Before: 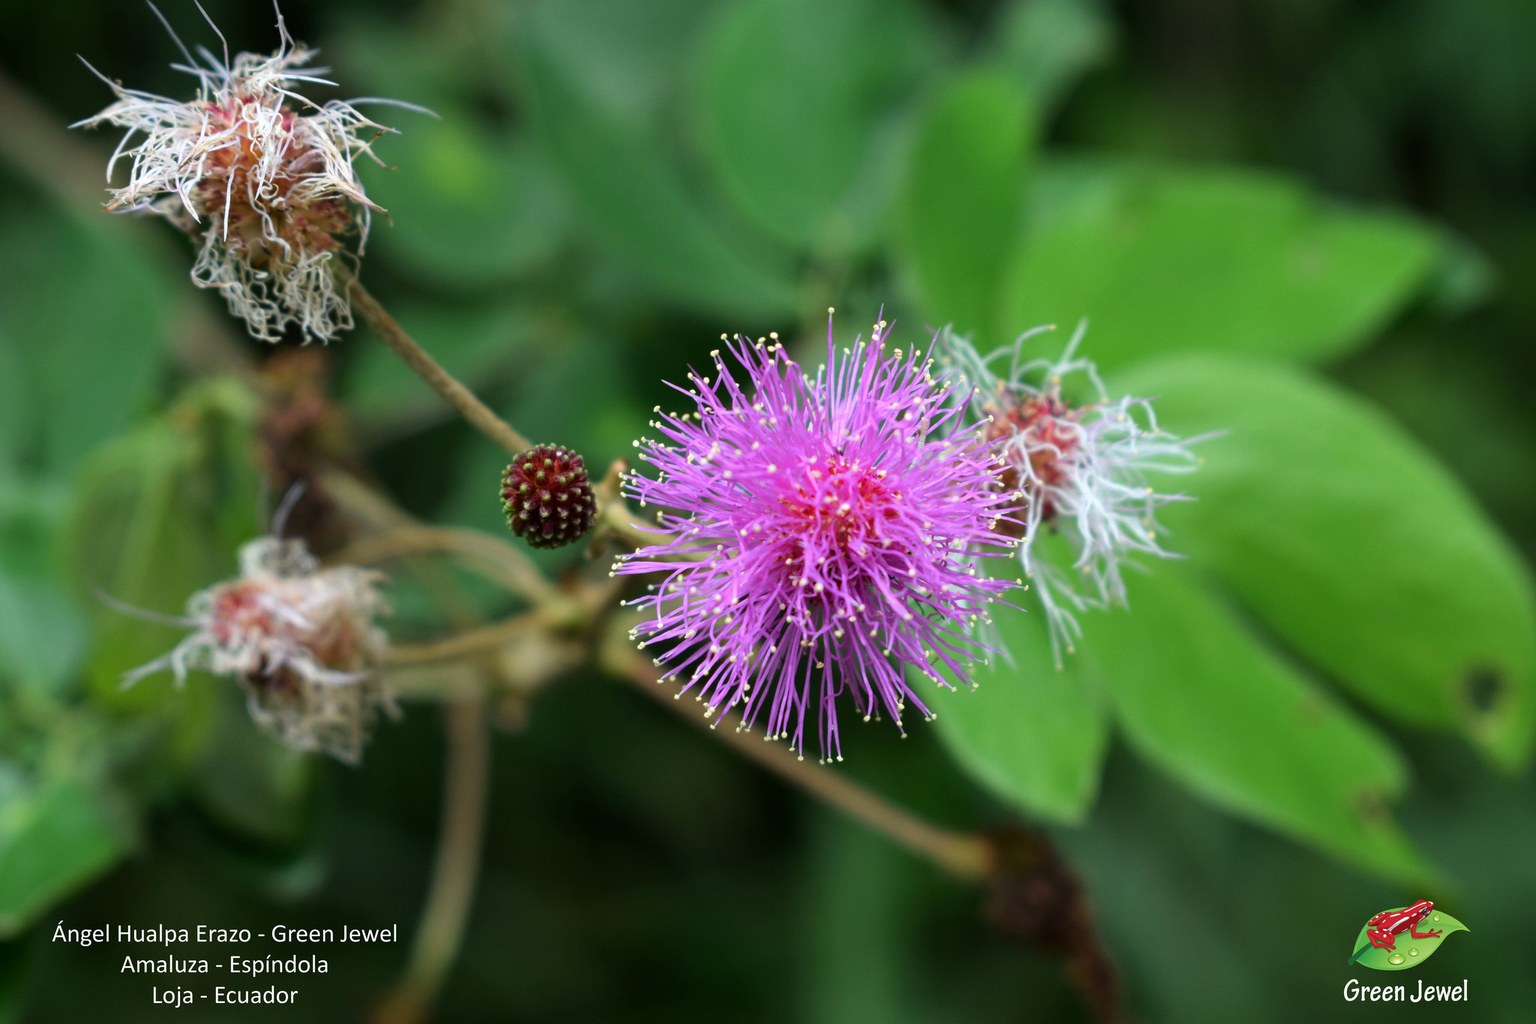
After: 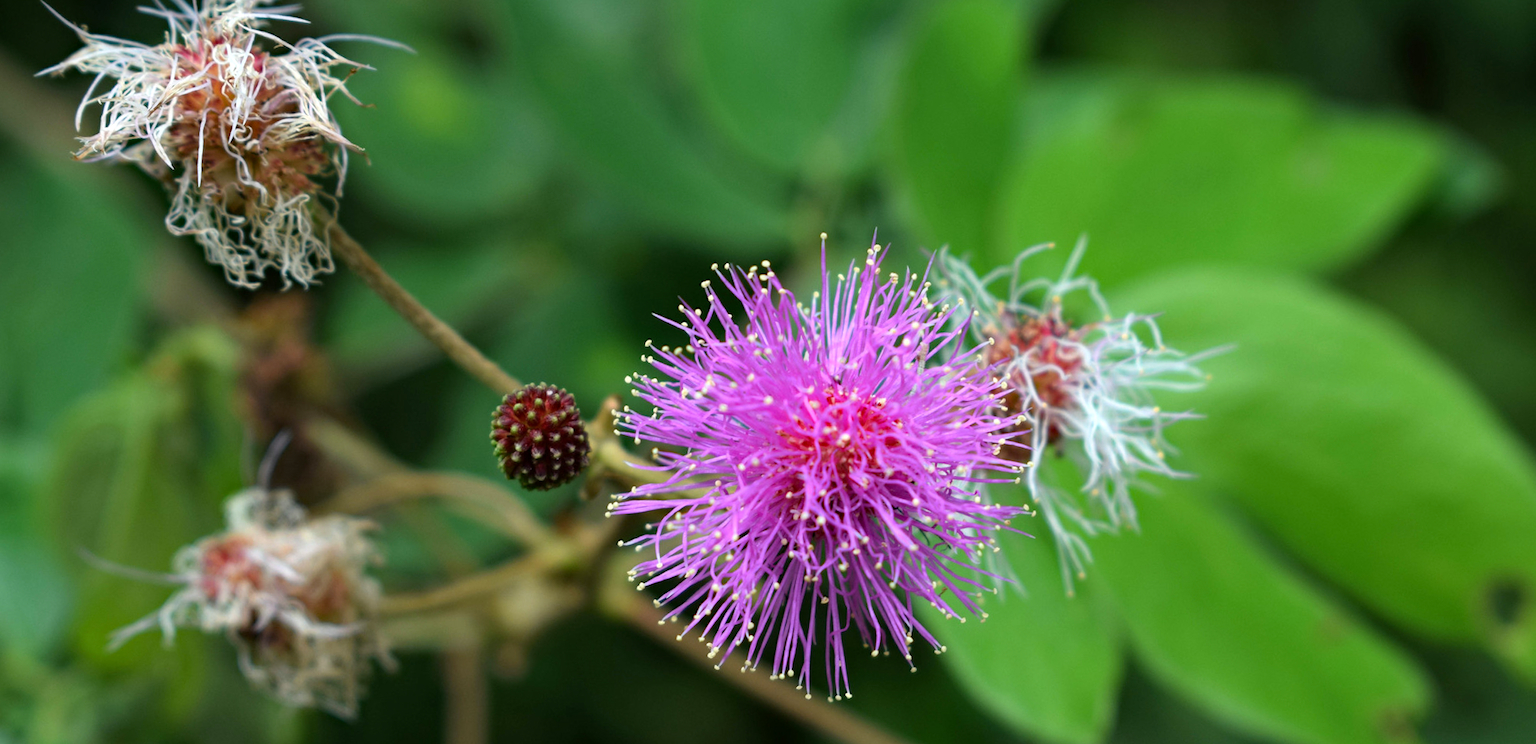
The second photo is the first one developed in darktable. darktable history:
crop: left 0.387%, top 5.469%, bottom 19.809%
rotate and perspective: rotation -2°, crop left 0.022, crop right 0.978, crop top 0.049, crop bottom 0.951
haze removal: compatibility mode true, adaptive false
